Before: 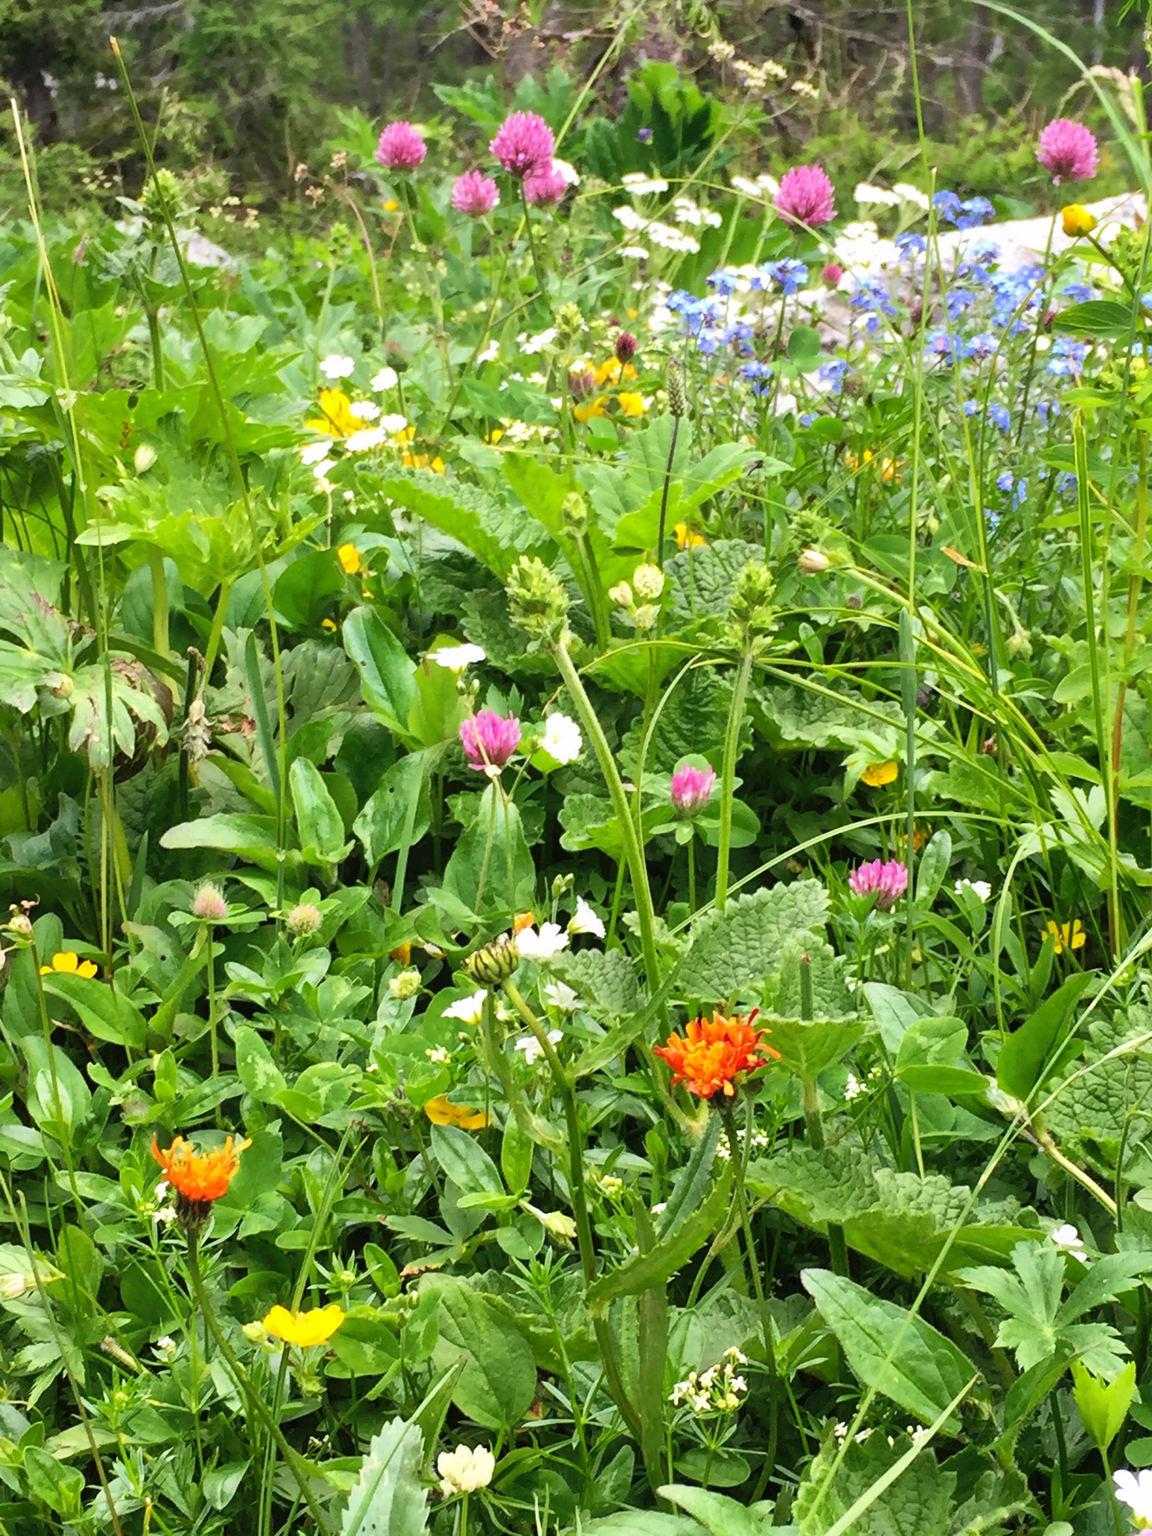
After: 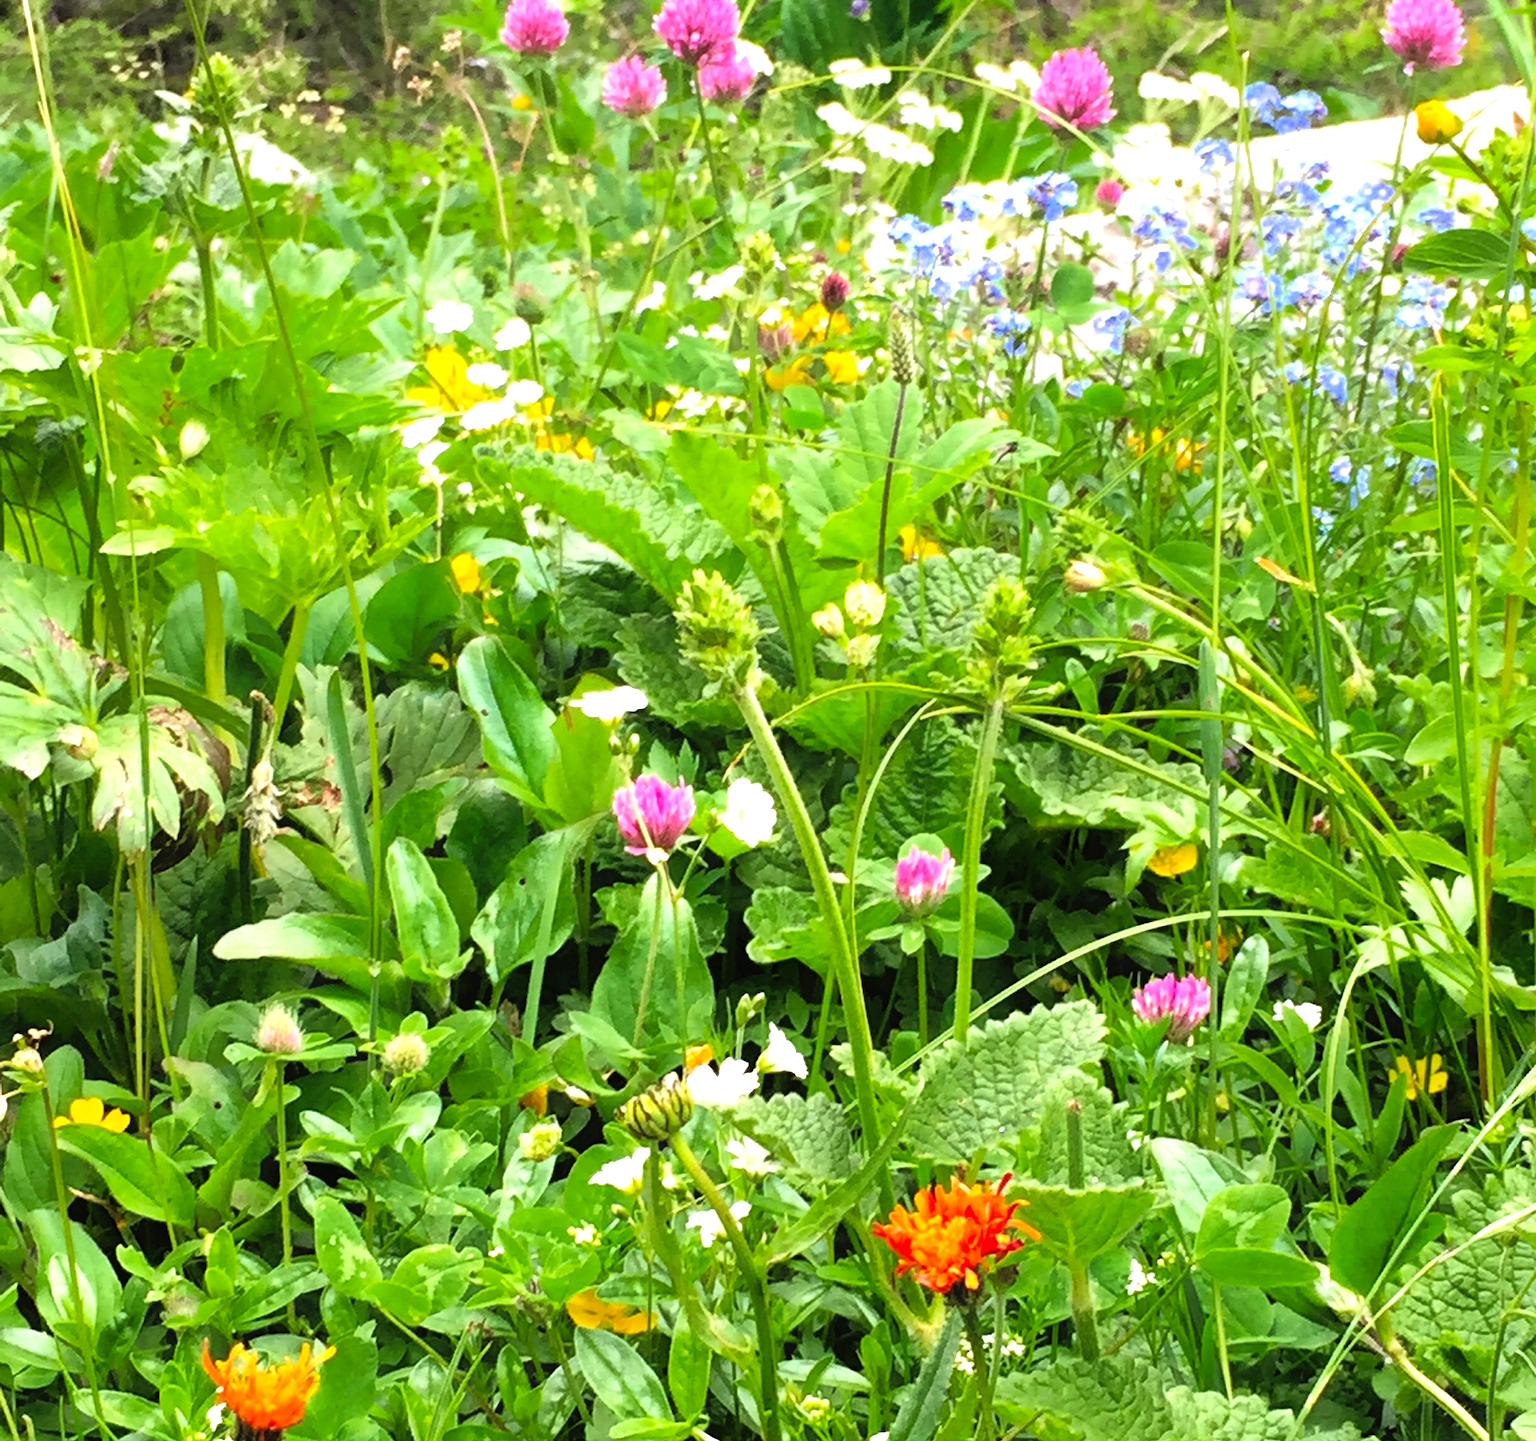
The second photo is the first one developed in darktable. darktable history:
contrast equalizer: octaves 7, y [[0.5, 0.5, 0.468, 0.5, 0.5, 0.5], [0.5 ×6], [0.5 ×6], [0 ×6], [0 ×6]]
crop and rotate: top 8.46%, bottom 21.157%
tone equalizer: -8 EV -1.09 EV, -7 EV -0.975 EV, -6 EV -0.899 EV, -5 EV -0.593 EV, -3 EV 0.602 EV, -2 EV 0.885 EV, -1 EV 0.989 EV, +0 EV 1.07 EV
color zones: curves: ch0 [(0, 0.425) (0.143, 0.422) (0.286, 0.42) (0.429, 0.419) (0.571, 0.419) (0.714, 0.42) (0.857, 0.422) (1, 0.425)]
